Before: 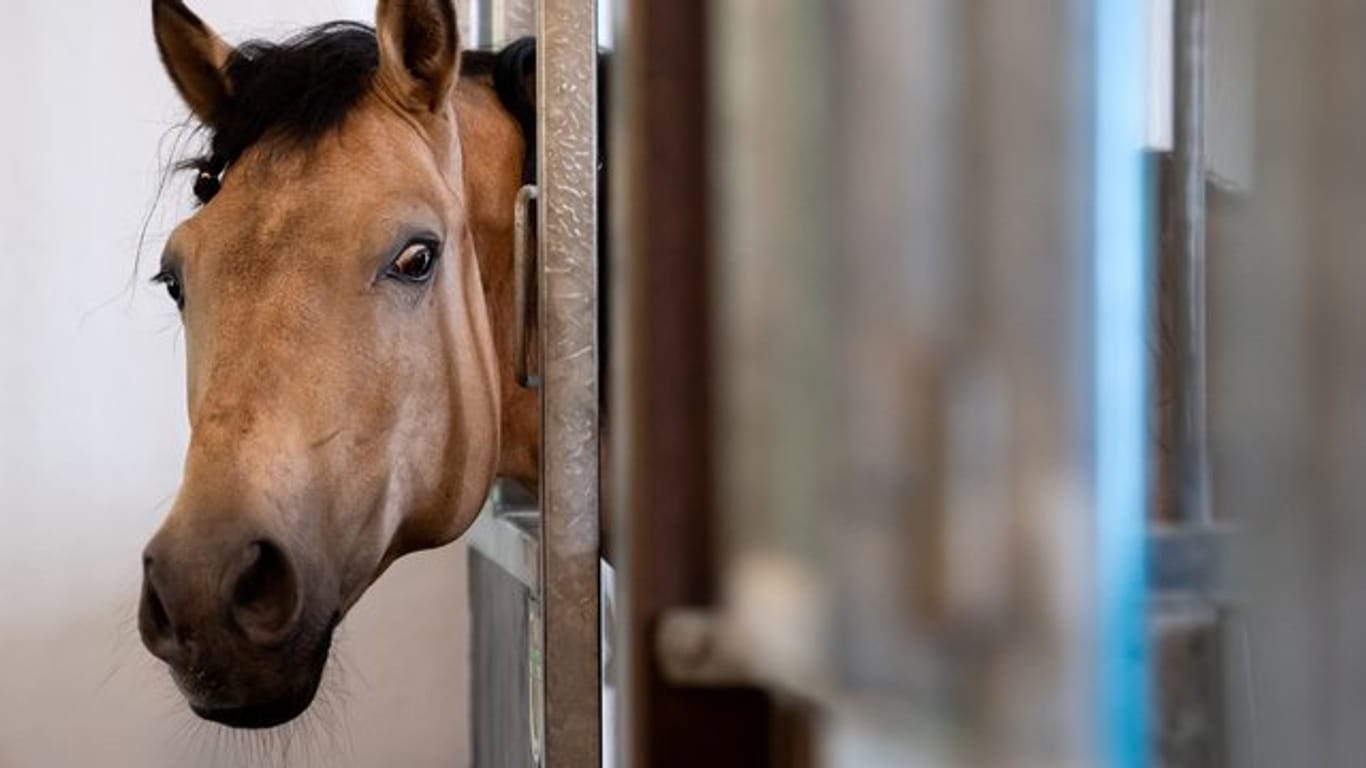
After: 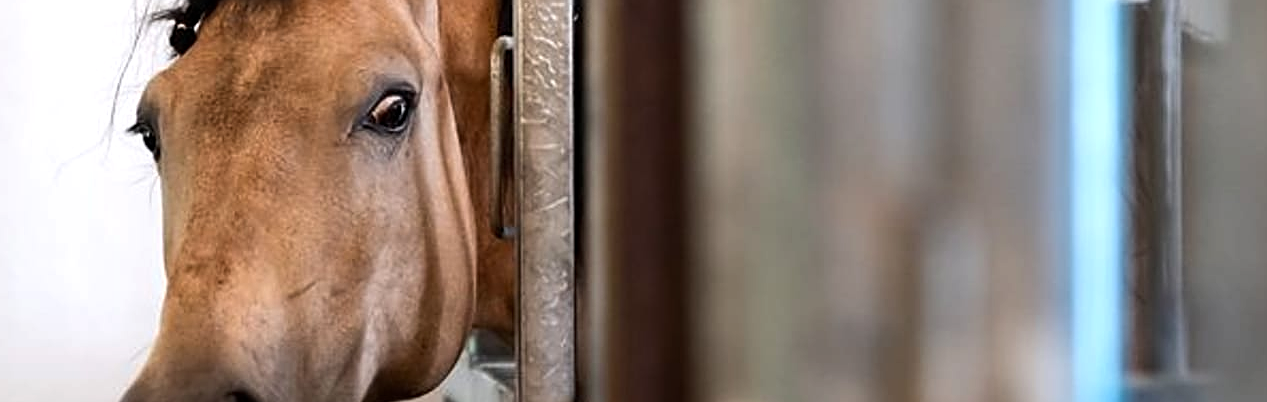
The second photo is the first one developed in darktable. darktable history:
tone equalizer: -8 EV -0.416 EV, -7 EV -0.382 EV, -6 EV -0.326 EV, -5 EV -0.228 EV, -3 EV 0.229 EV, -2 EV 0.339 EV, -1 EV 0.402 EV, +0 EV 0.39 EV, edges refinement/feathering 500, mask exposure compensation -1.57 EV, preserve details no
sharpen: on, module defaults
crop: left 1.783%, top 19.481%, right 5.424%, bottom 28.06%
